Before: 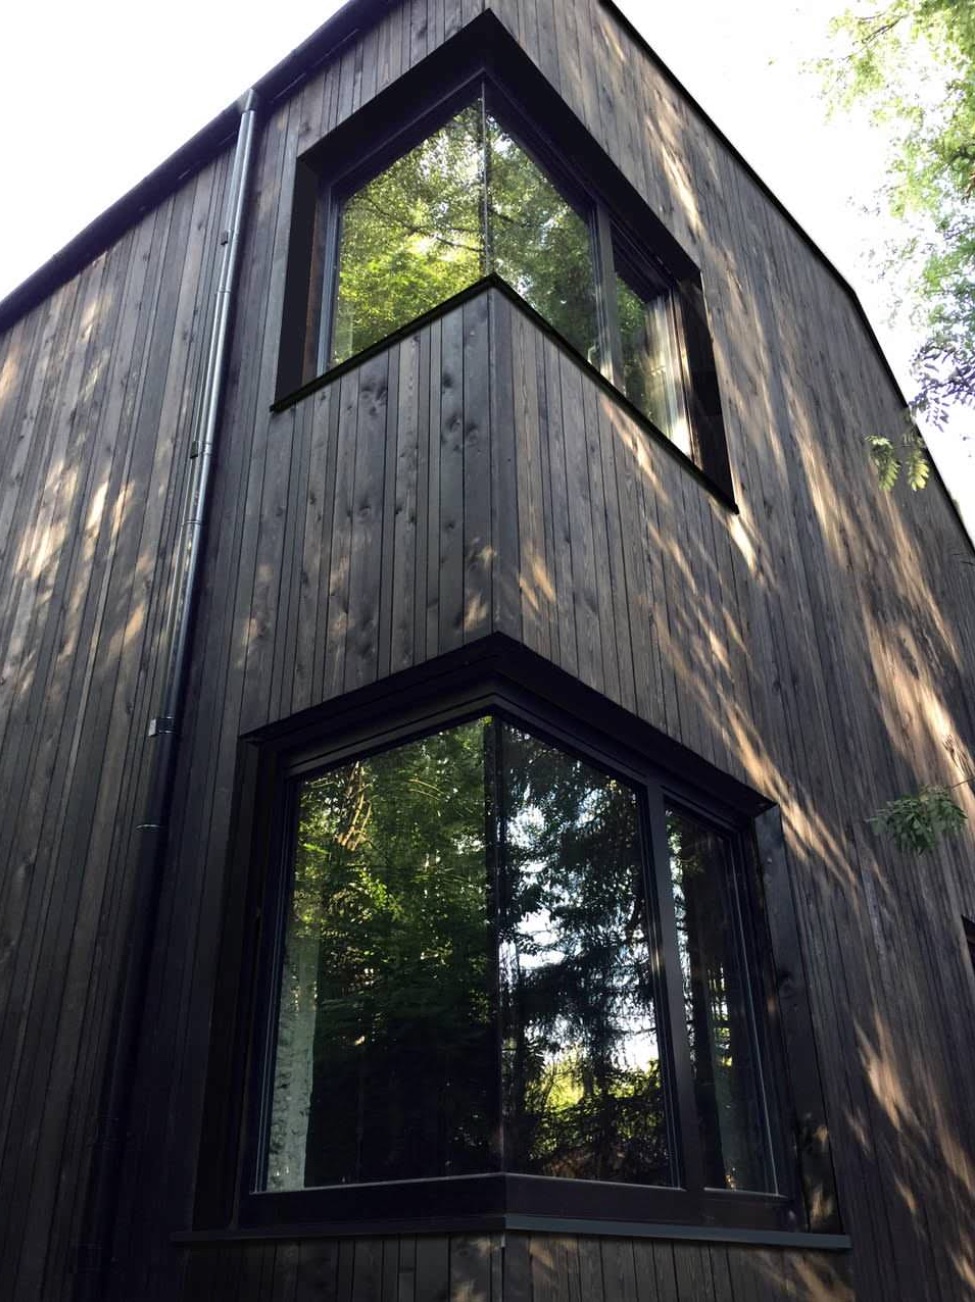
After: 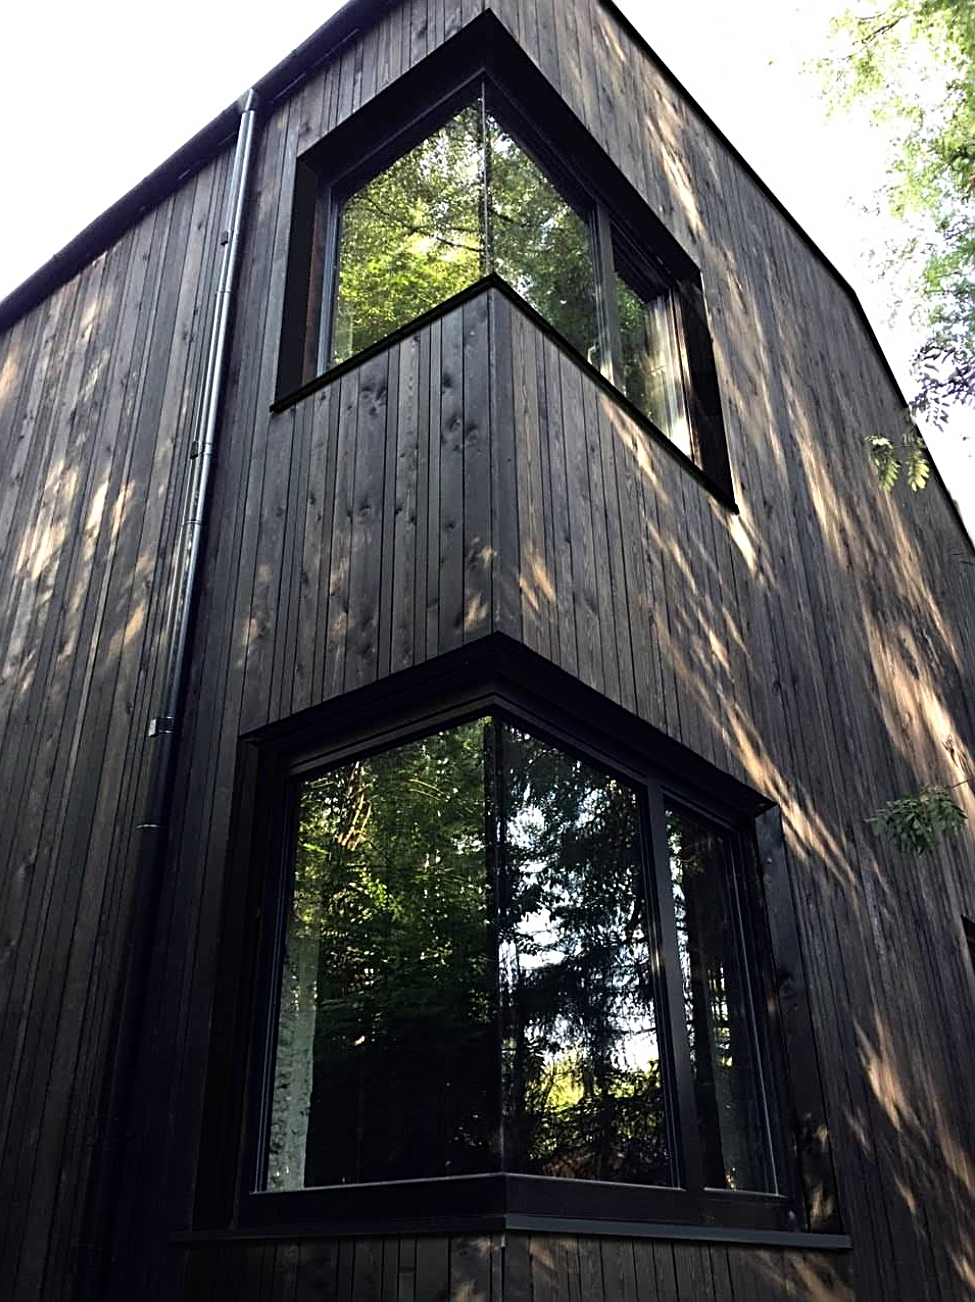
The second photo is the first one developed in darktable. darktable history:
rgb curve: curves: ch0 [(0, 0) (0.078, 0.051) (0.929, 0.956) (1, 1)], compensate middle gray true
sharpen: radius 2.543, amount 0.636
